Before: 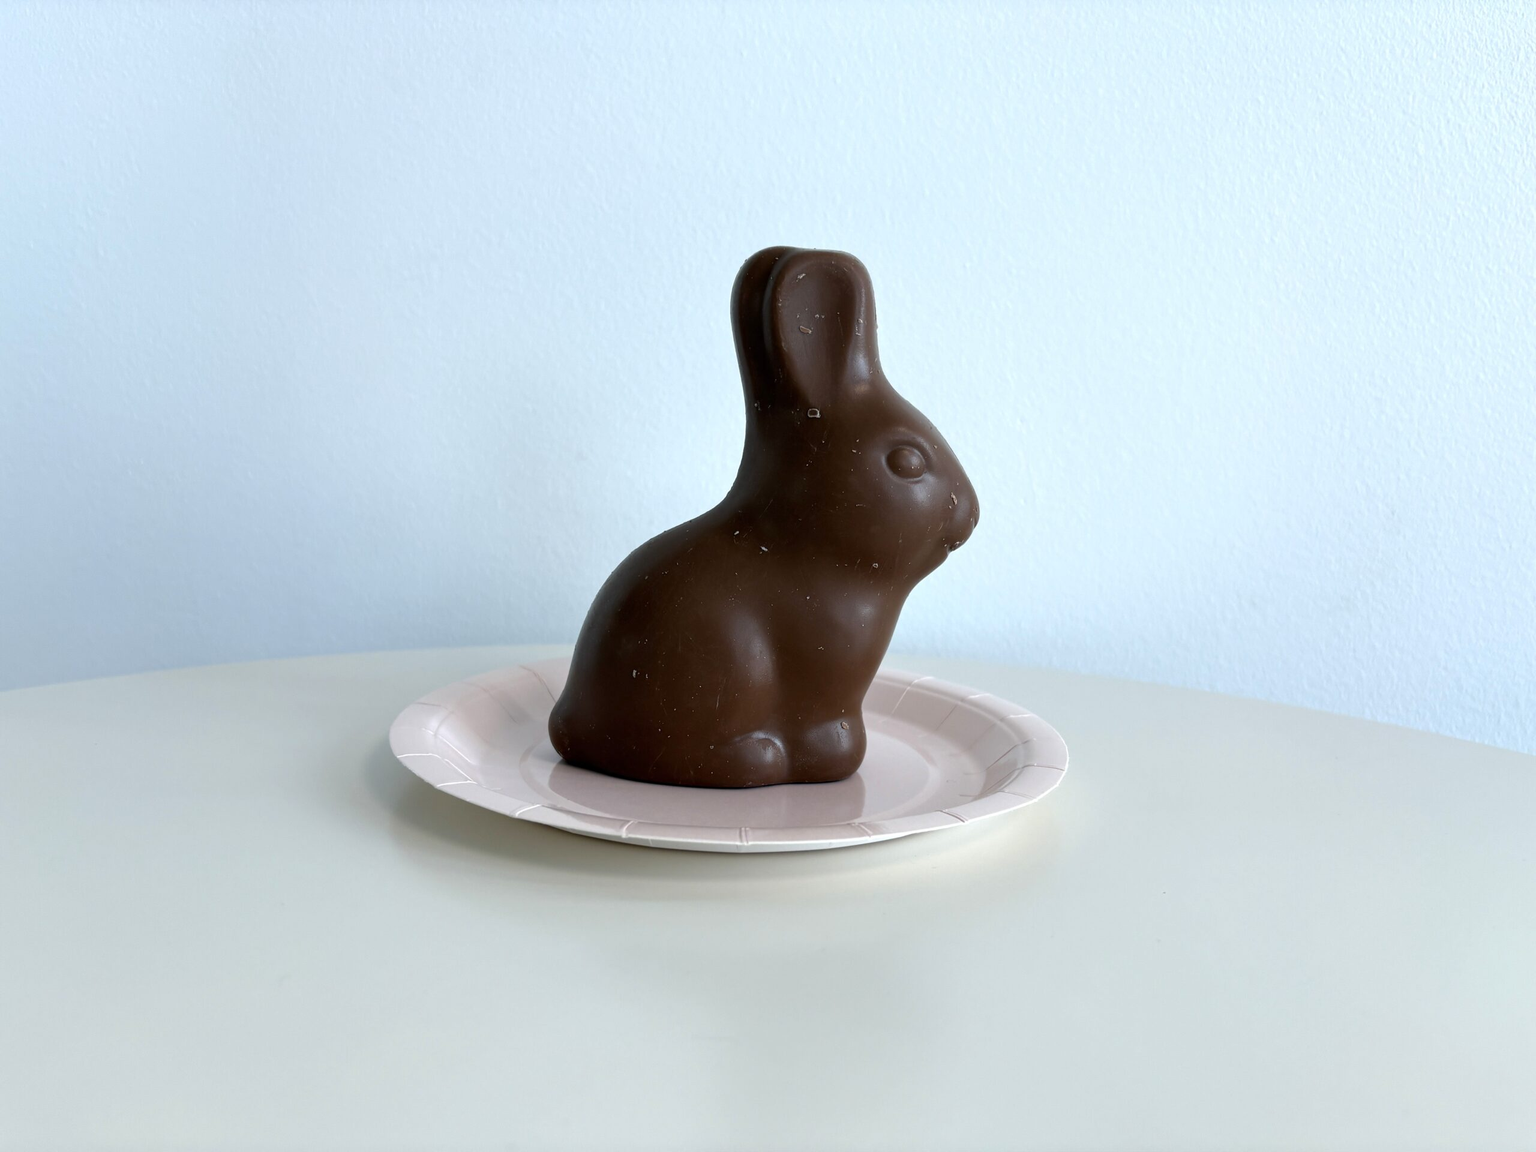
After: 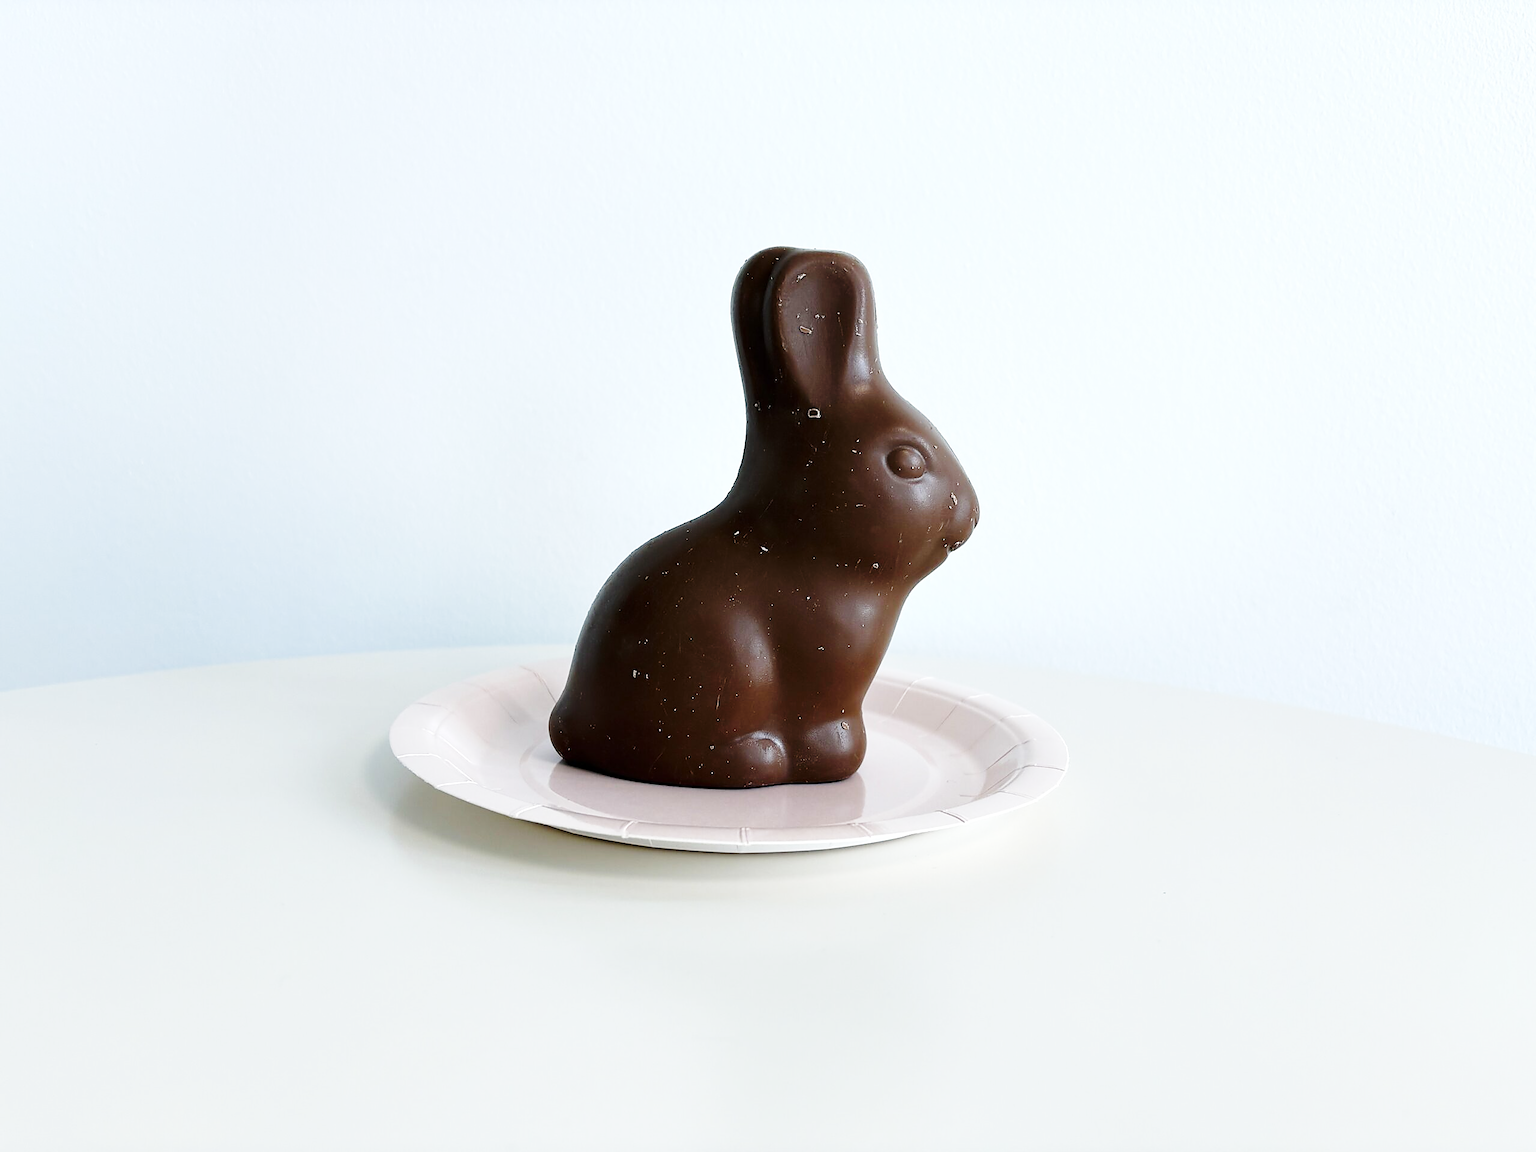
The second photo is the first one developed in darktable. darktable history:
base curve: curves: ch0 [(0, 0) (0.028, 0.03) (0.121, 0.232) (0.46, 0.748) (0.859, 0.968) (1, 1)], preserve colors none
sharpen: radius 1.4, amount 1.25, threshold 0.7
